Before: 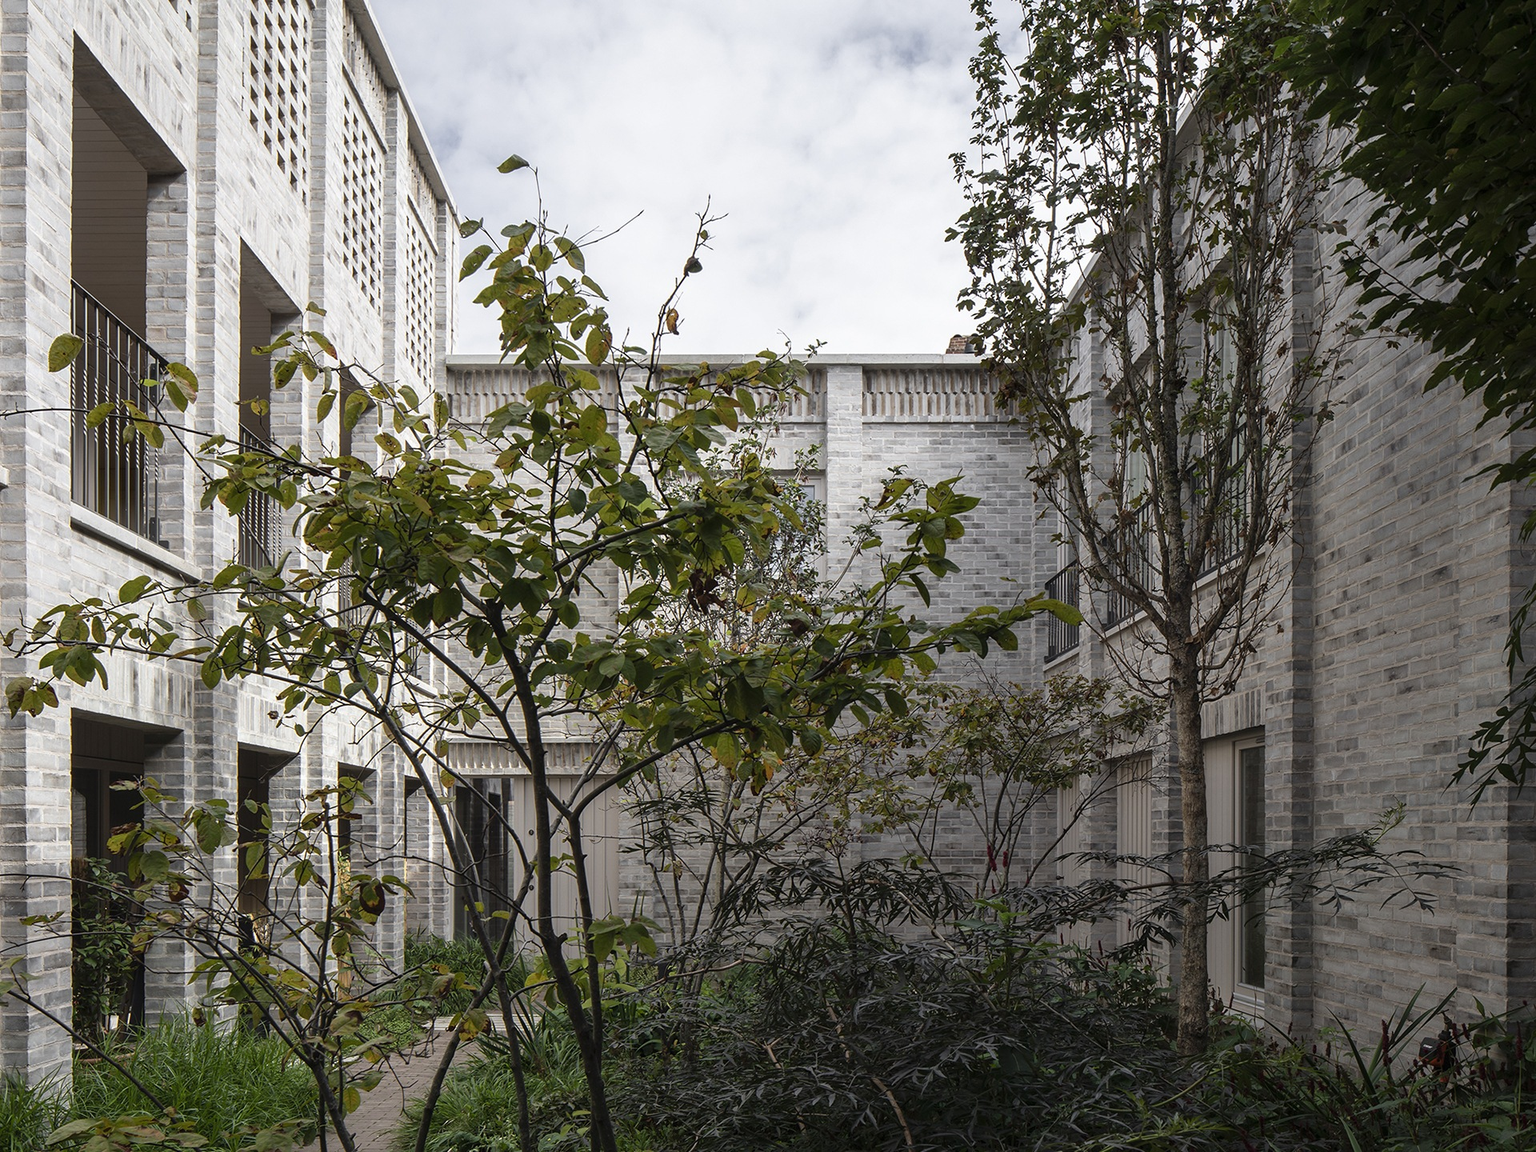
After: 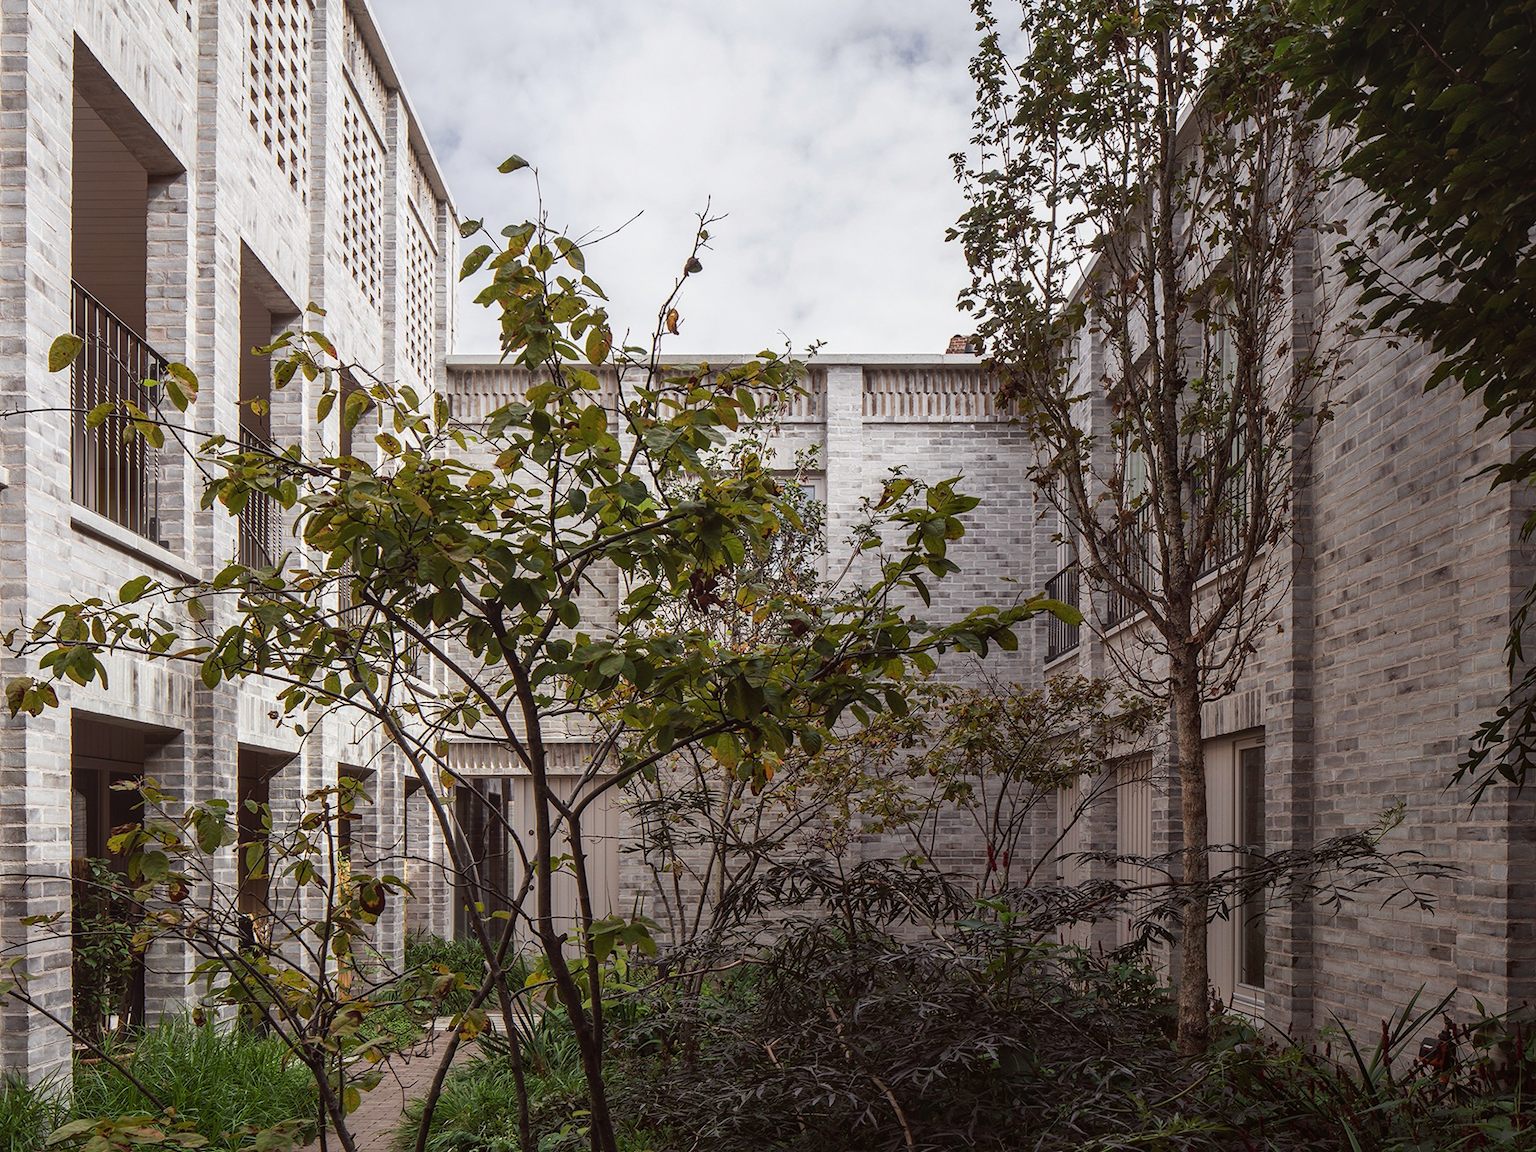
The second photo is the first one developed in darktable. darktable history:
tone equalizer: on, module defaults
local contrast: detail 110%
tone curve: curves: ch0 [(0, 0) (0.003, 0.014) (0.011, 0.019) (0.025, 0.028) (0.044, 0.044) (0.069, 0.069) (0.1, 0.1) (0.136, 0.131) (0.177, 0.168) (0.224, 0.206) (0.277, 0.255) (0.335, 0.309) (0.399, 0.374) (0.468, 0.452) (0.543, 0.535) (0.623, 0.623) (0.709, 0.72) (0.801, 0.815) (0.898, 0.898) (1, 1)], preserve colors none
color balance: mode lift, gamma, gain (sRGB), lift [1, 1.049, 1, 1]
